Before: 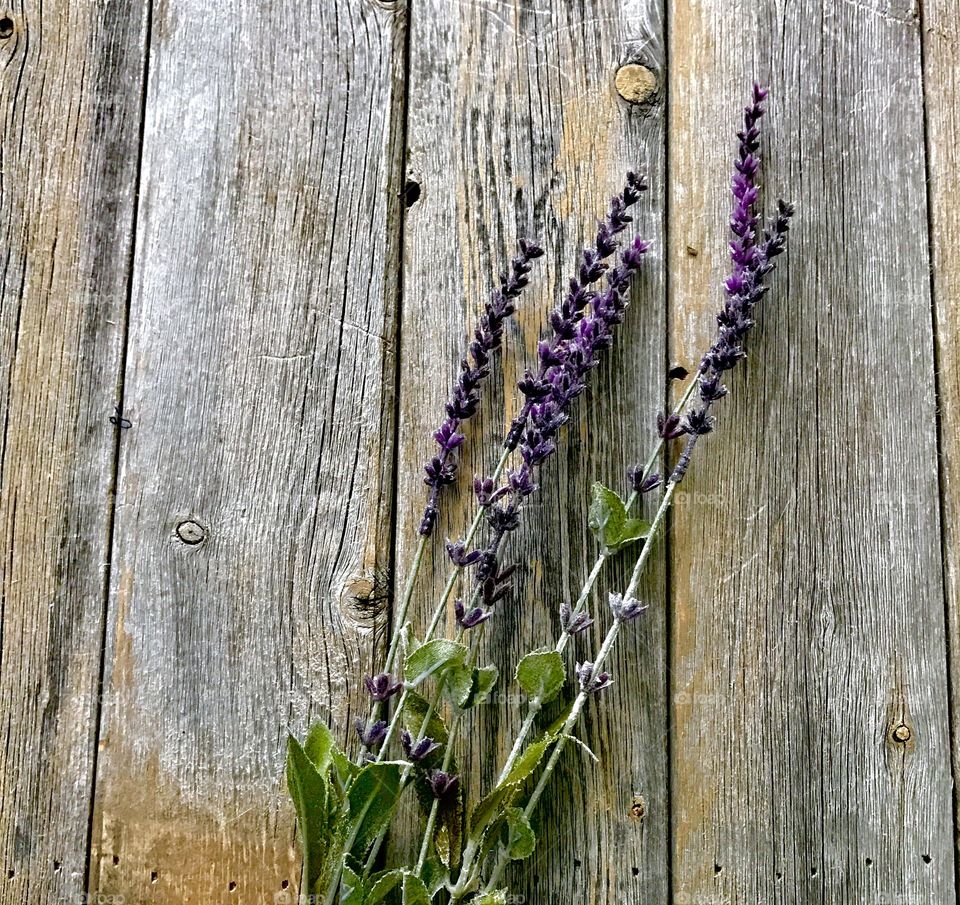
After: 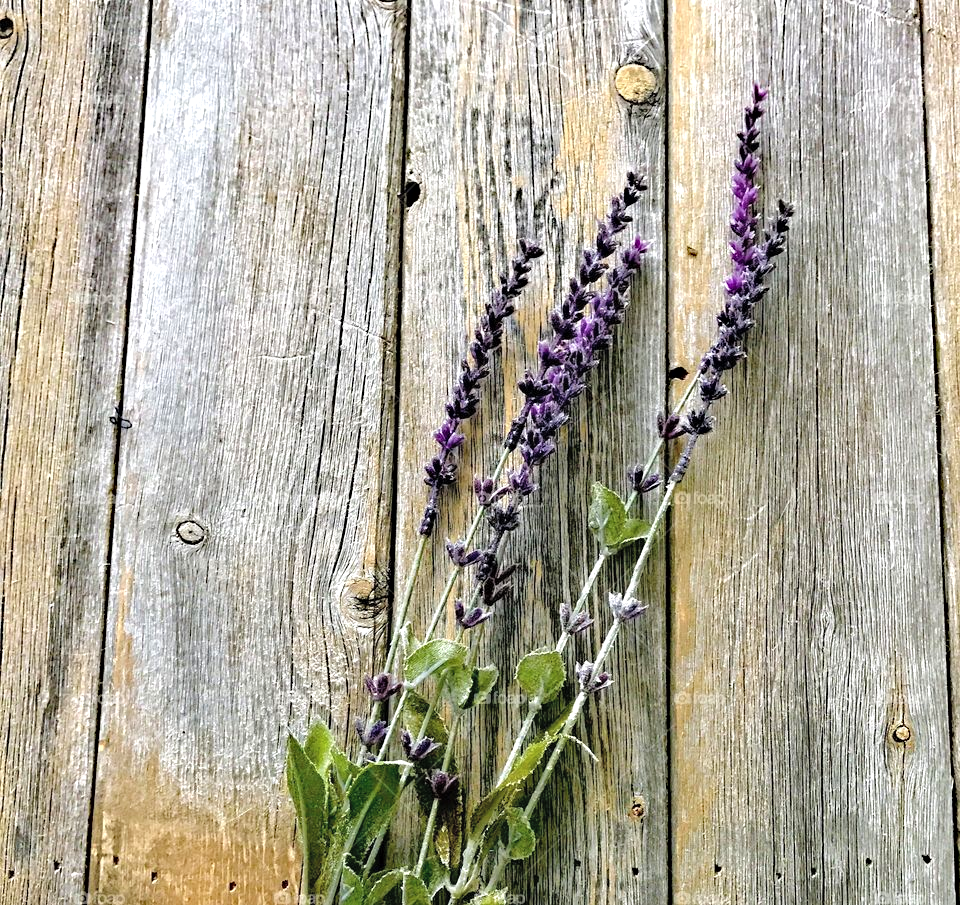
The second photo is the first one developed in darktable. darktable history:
contrast brightness saturation: brightness 0.147
haze removal: compatibility mode true, adaptive false
tone equalizer: -8 EV -0.408 EV, -7 EV -0.391 EV, -6 EV -0.367 EV, -5 EV -0.232 EV, -3 EV 0.257 EV, -2 EV 0.322 EV, -1 EV 0.376 EV, +0 EV 0.386 EV
